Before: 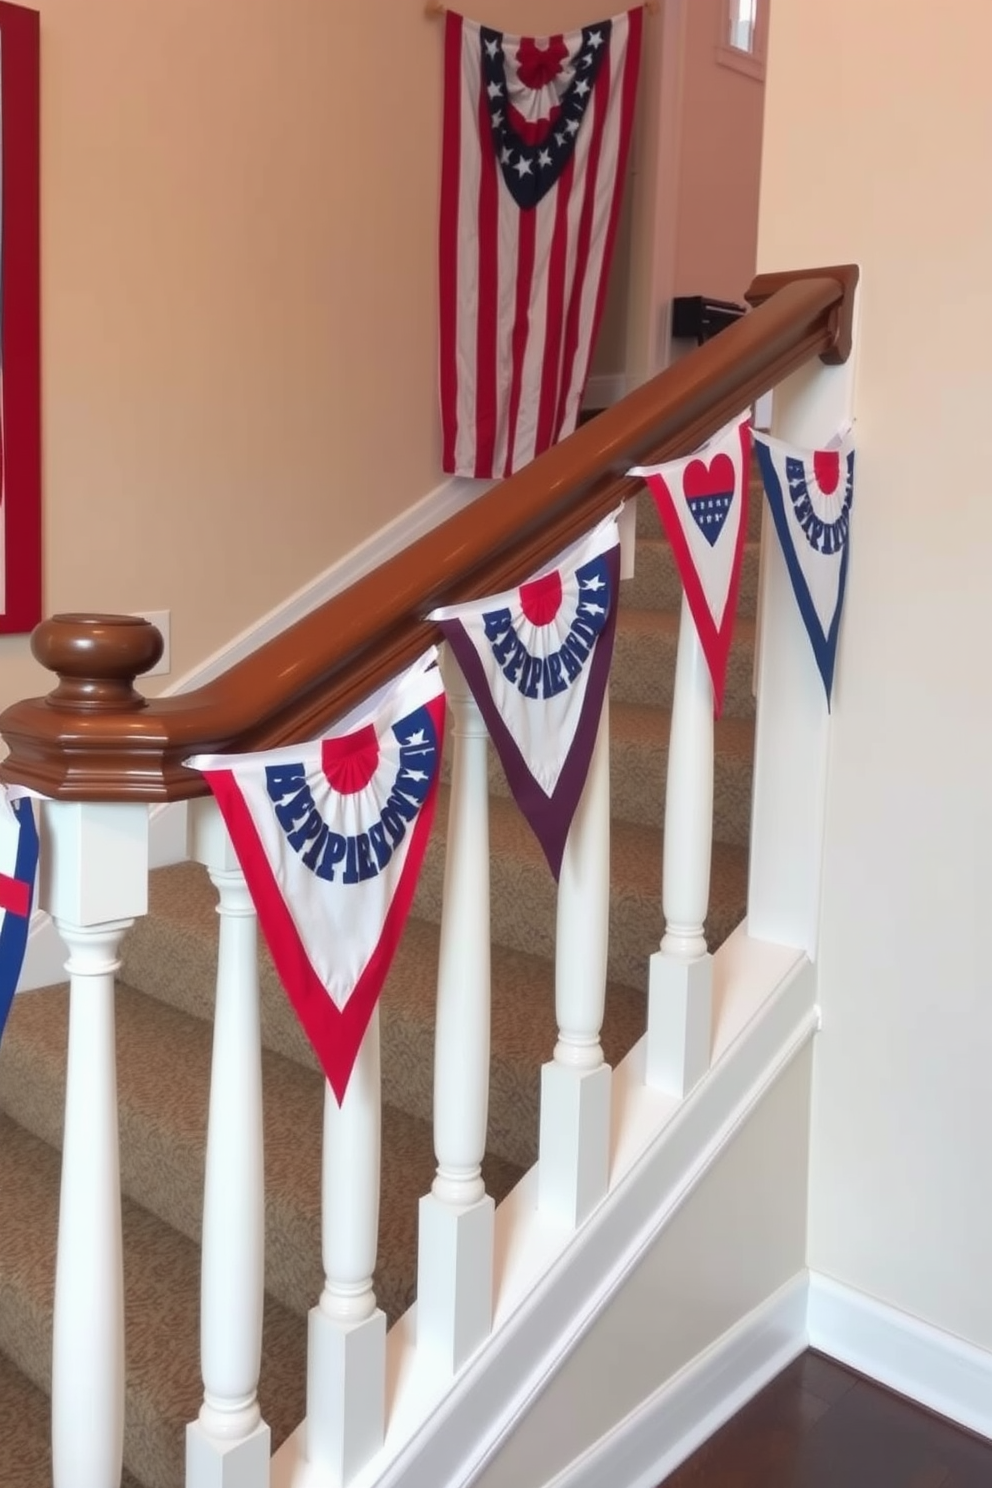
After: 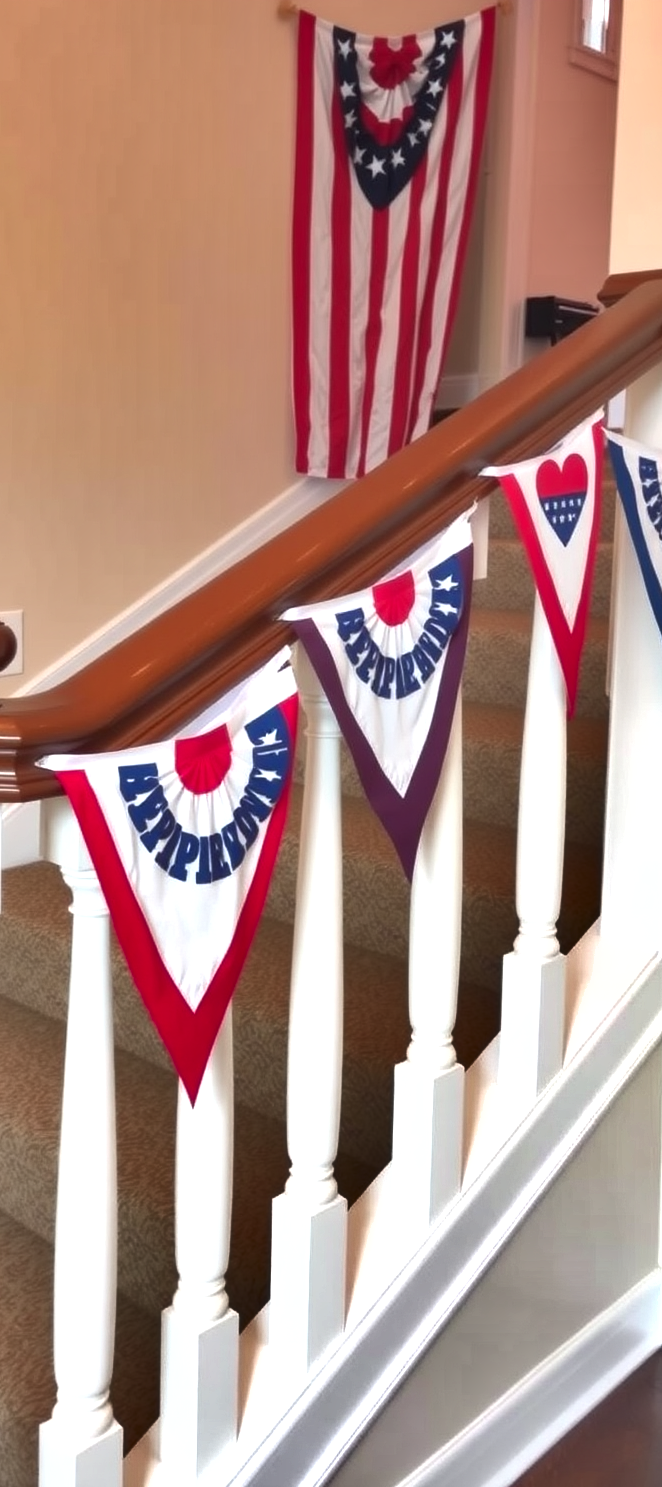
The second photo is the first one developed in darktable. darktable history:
exposure: exposure 0.569 EV, compensate highlight preservation false
shadows and highlights: white point adjustment 0.114, highlights -71.38, soften with gaussian
crop and rotate: left 14.856%, right 18.385%
